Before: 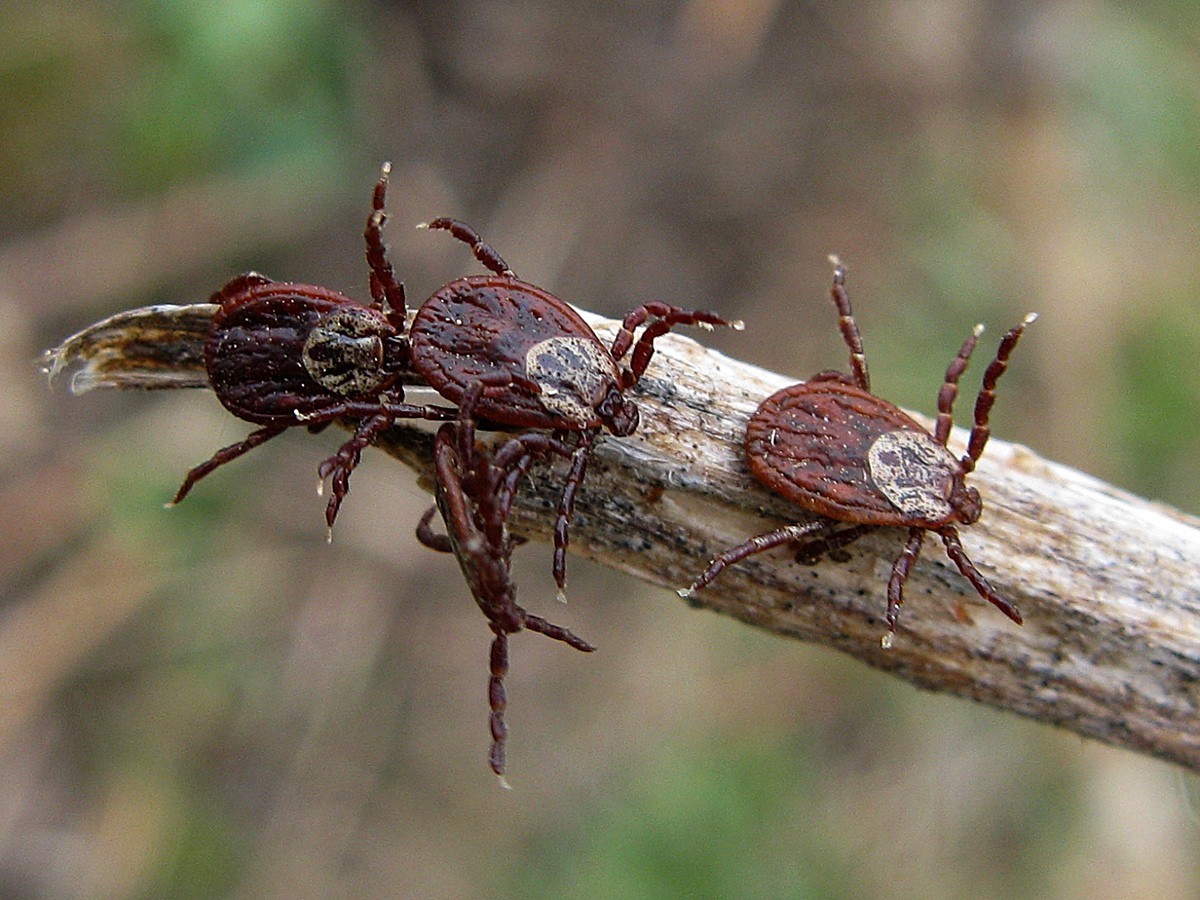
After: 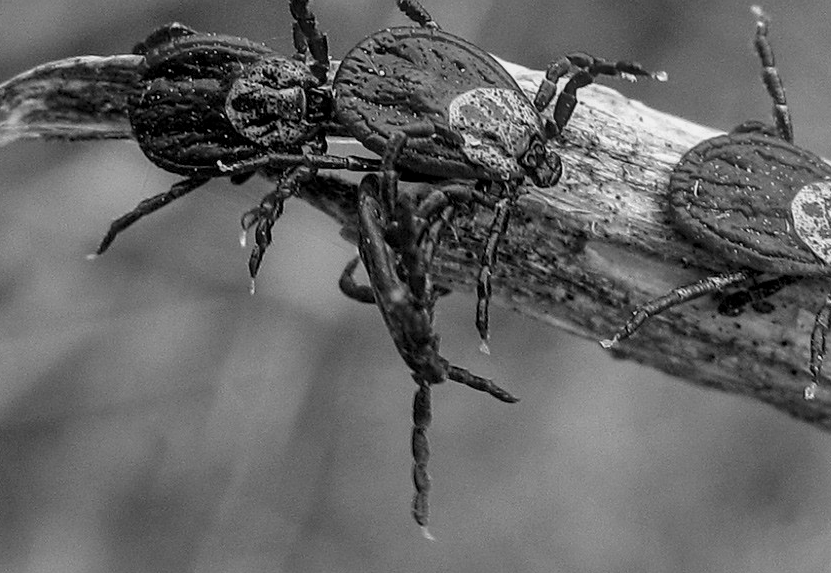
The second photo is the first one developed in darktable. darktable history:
shadows and highlights: highlights color adjustment 0%, low approximation 0.01, soften with gaussian
crop: left 6.488%, top 27.668%, right 24.183%, bottom 8.656%
exposure: exposure -0.04 EV, compensate highlight preservation false
monochrome: on, module defaults
color balance rgb: contrast -10%
local contrast: on, module defaults
